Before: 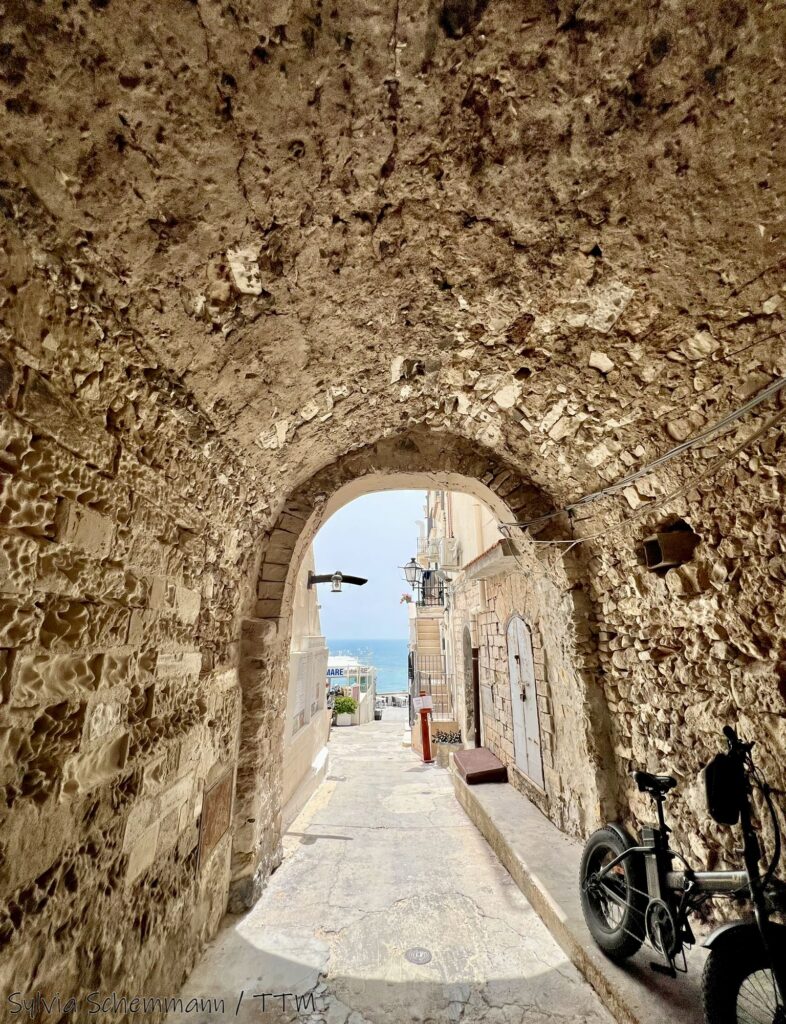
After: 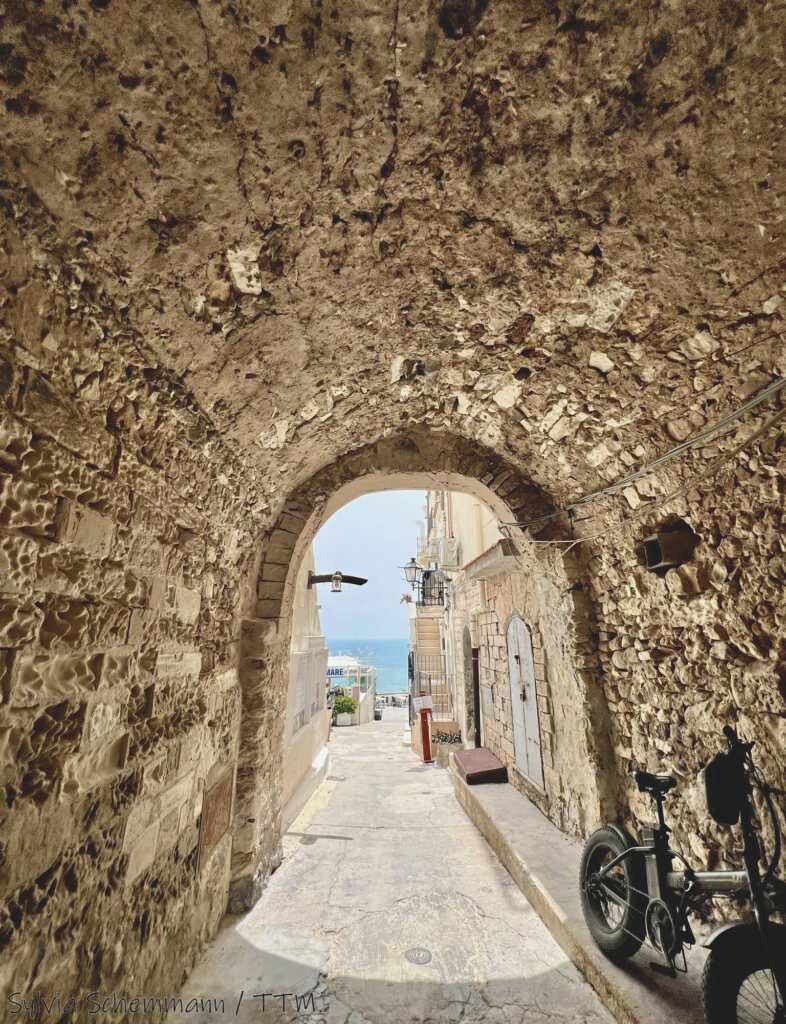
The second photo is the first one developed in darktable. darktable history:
tone equalizer: -7 EV 0.1 EV, mask exposure compensation -0.485 EV
exposure: black level correction -0.015, exposure -0.126 EV, compensate highlight preservation false
